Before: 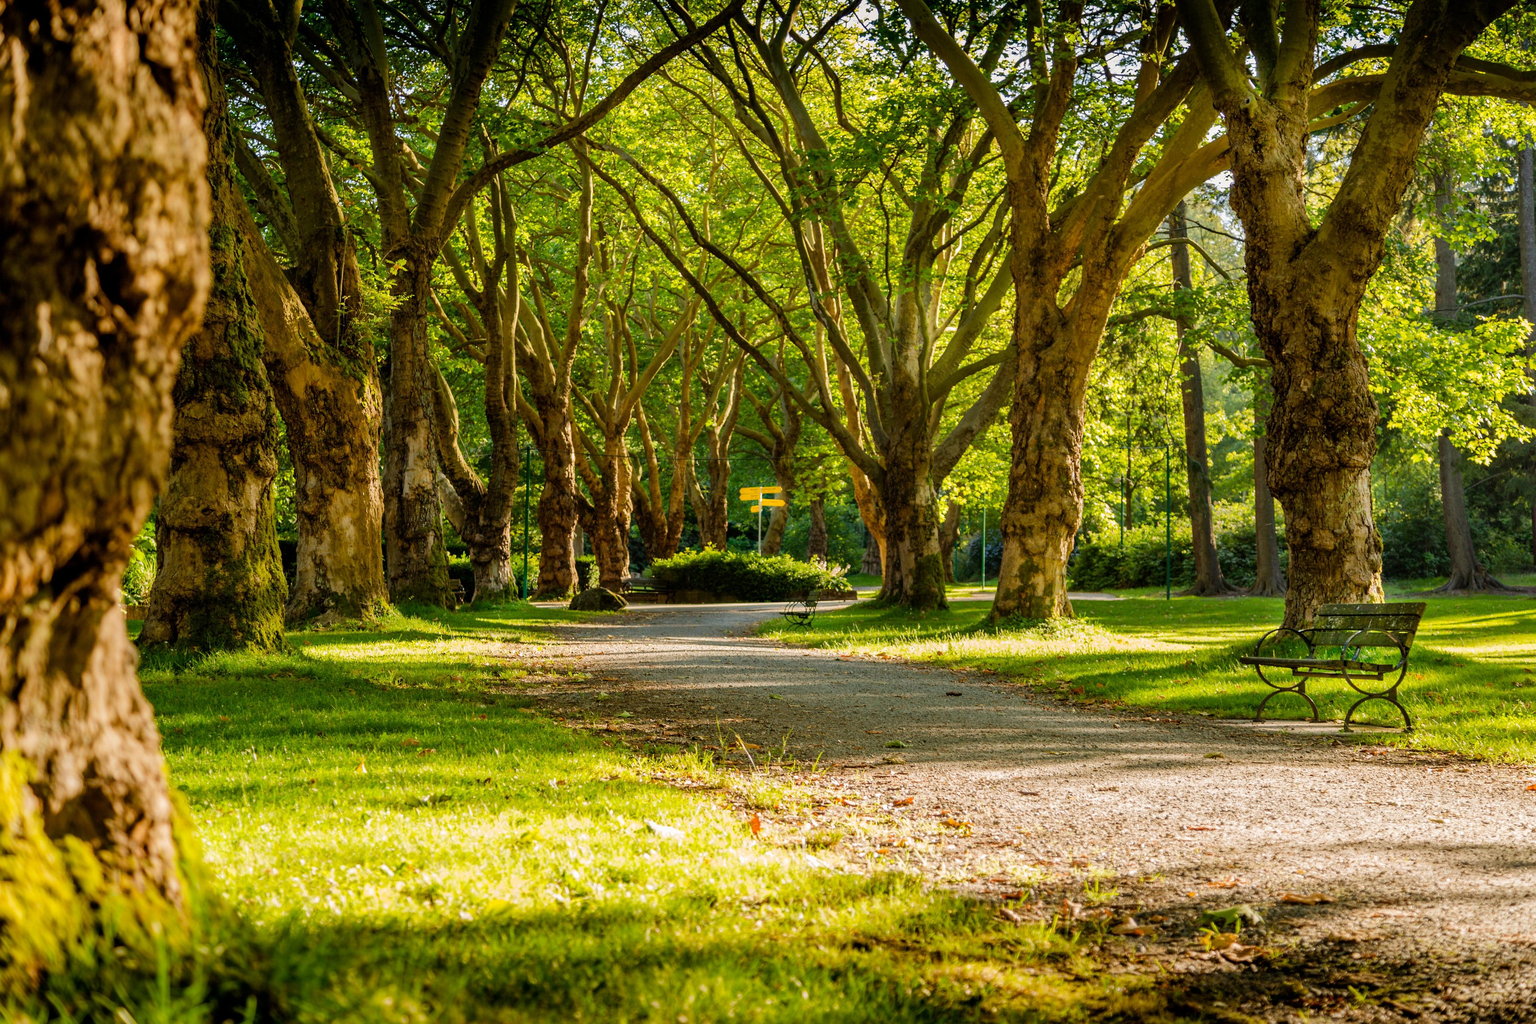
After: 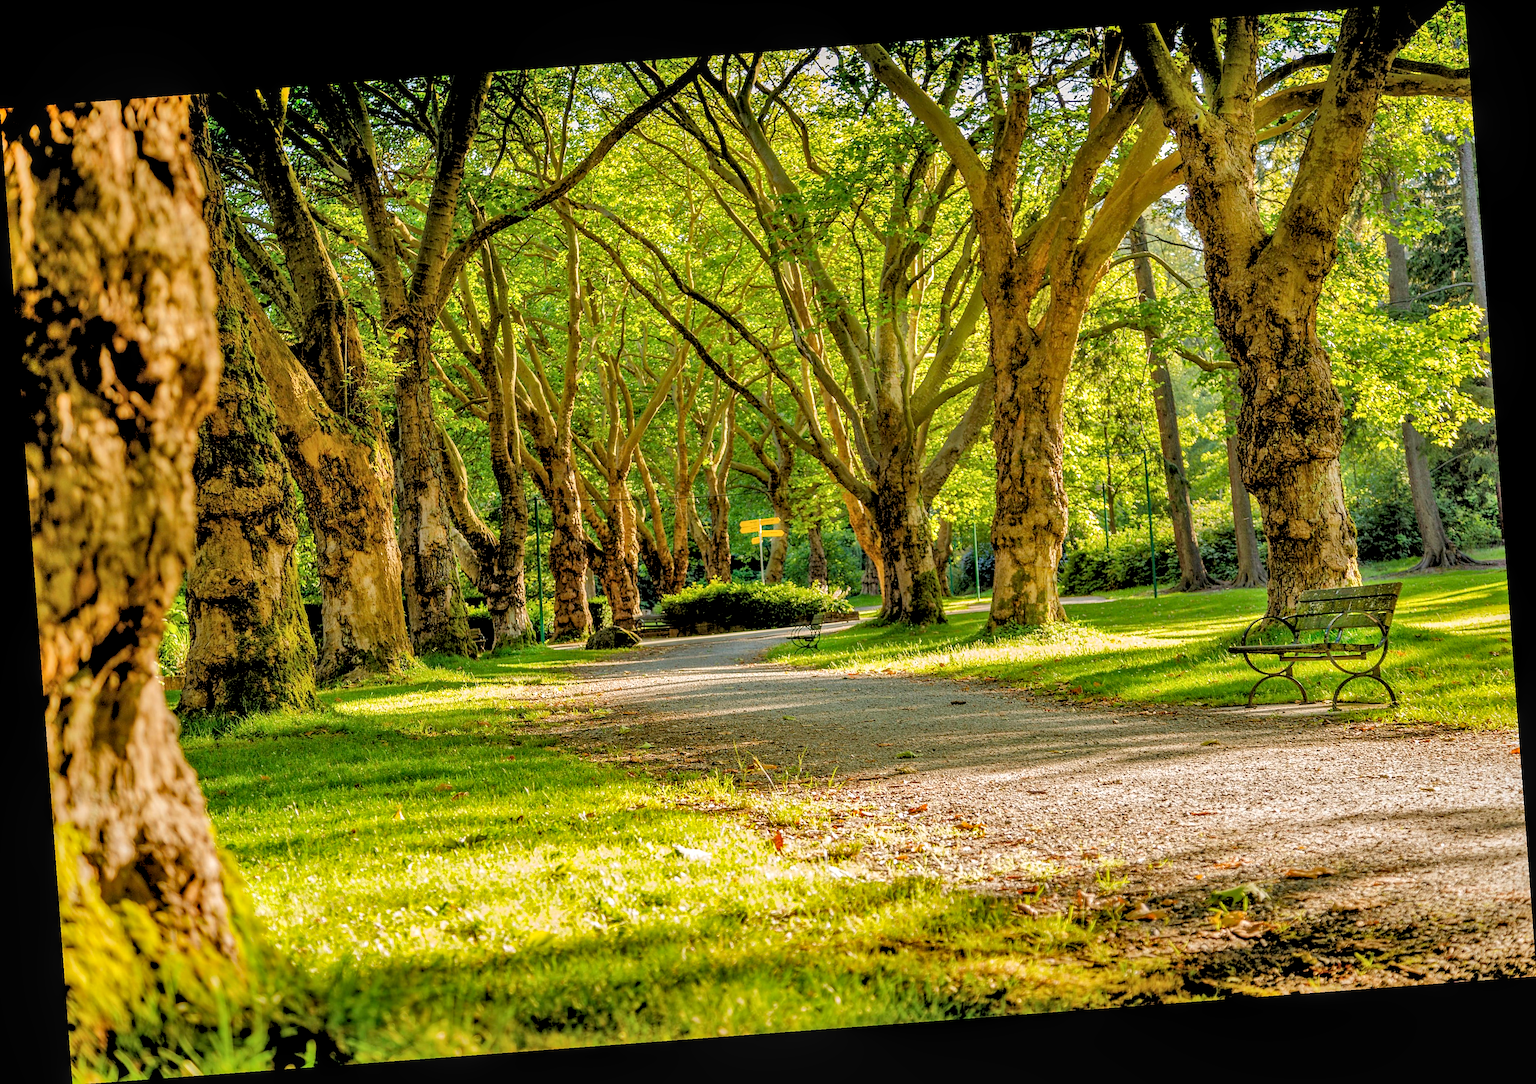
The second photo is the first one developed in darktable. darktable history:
exposure: exposure 0.6 EV, compensate highlight preservation false
sharpen: on, module defaults
tone equalizer: -8 EV 0.25 EV, -7 EV 0.417 EV, -6 EV 0.417 EV, -5 EV 0.25 EV, -3 EV -0.25 EV, -2 EV -0.417 EV, -1 EV -0.417 EV, +0 EV -0.25 EV, edges refinement/feathering 500, mask exposure compensation -1.57 EV, preserve details guided filter
rgb levels: preserve colors sum RGB, levels [[0.038, 0.433, 0.934], [0, 0.5, 1], [0, 0.5, 1]]
rotate and perspective: rotation -4.25°, automatic cropping off
local contrast: detail 130%
shadows and highlights: soften with gaussian
